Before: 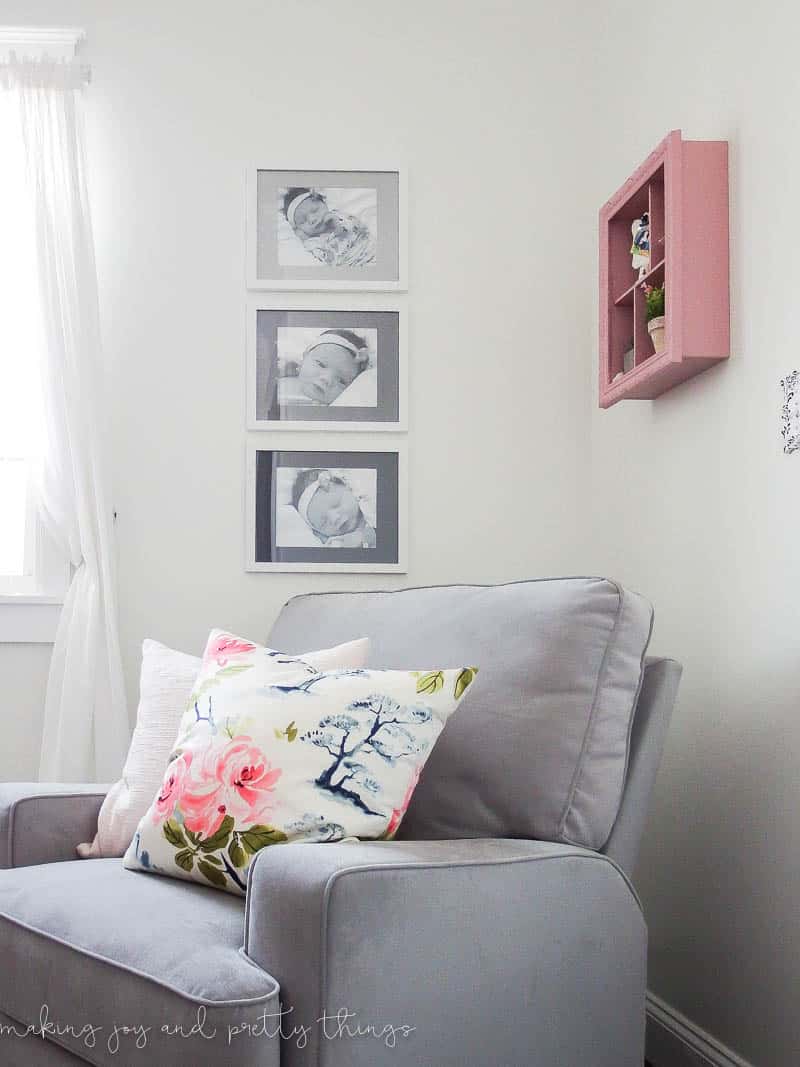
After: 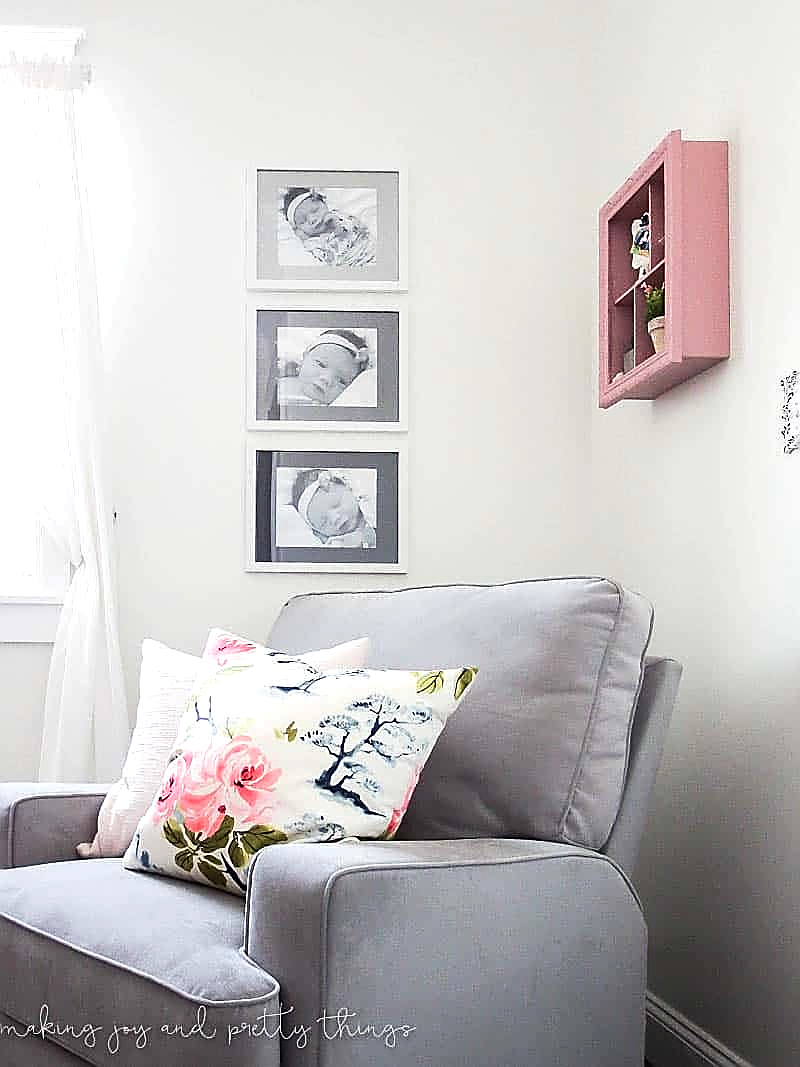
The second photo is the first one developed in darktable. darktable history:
sharpen: radius 1.4, amount 1.25, threshold 0.7
tone equalizer: -8 EV -0.417 EV, -7 EV -0.389 EV, -6 EV -0.333 EV, -5 EV -0.222 EV, -3 EV 0.222 EV, -2 EV 0.333 EV, -1 EV 0.389 EV, +0 EV 0.417 EV, edges refinement/feathering 500, mask exposure compensation -1.57 EV, preserve details no
